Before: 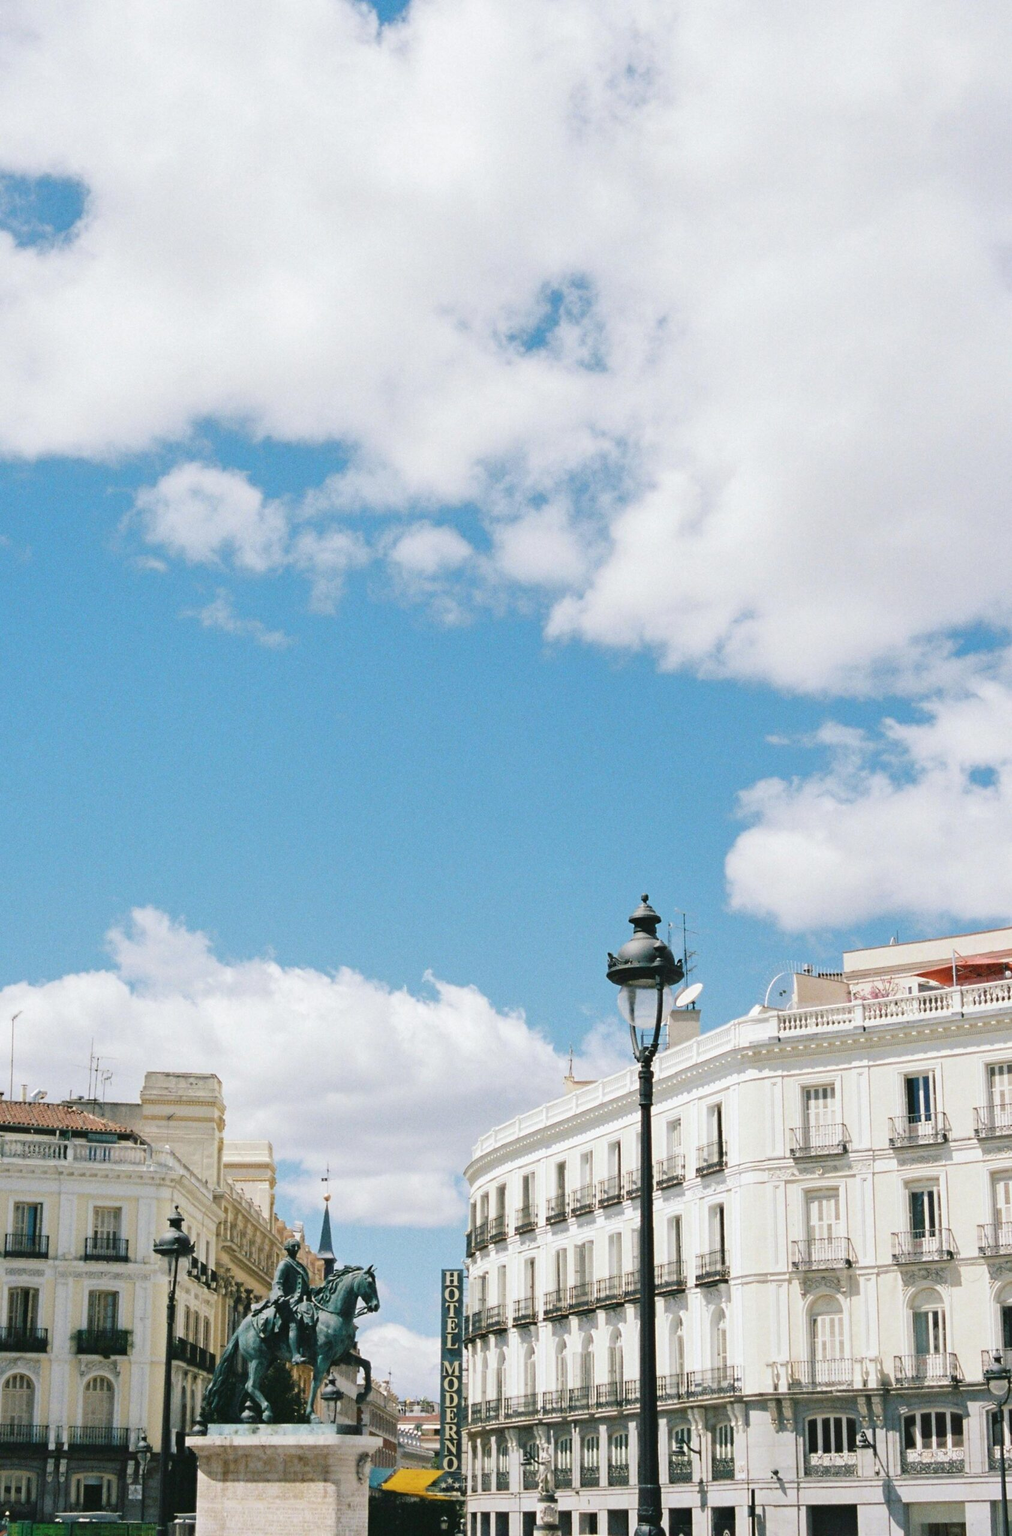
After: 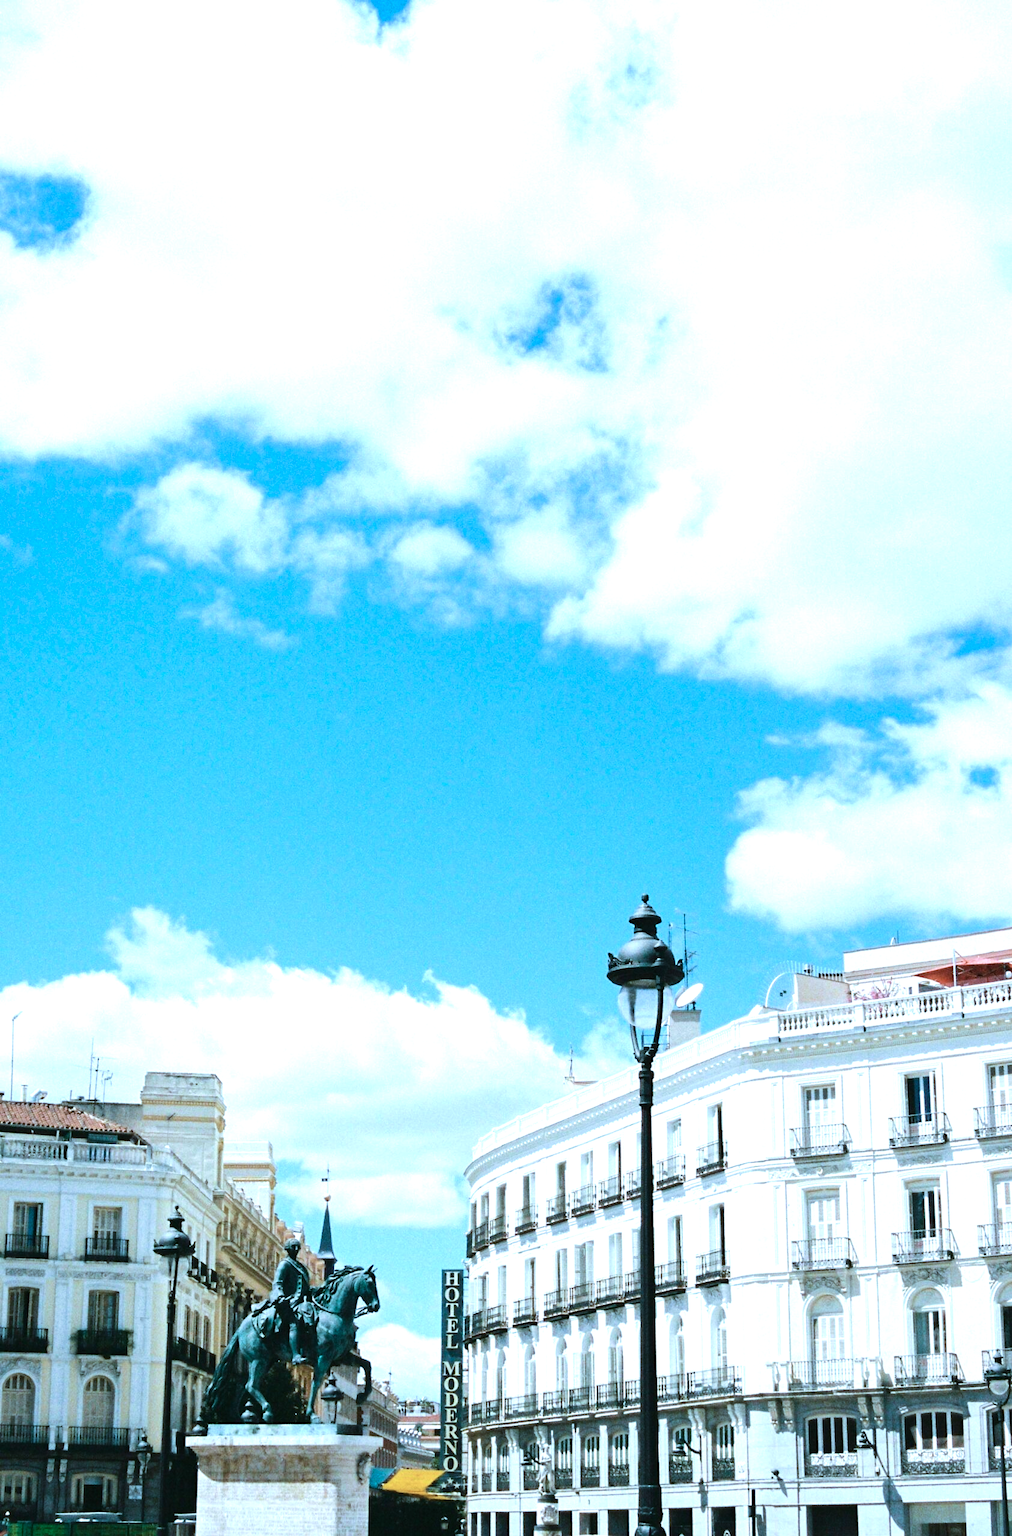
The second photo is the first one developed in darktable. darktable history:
velvia: strength 24.77%
color correction: highlights a* -9.55, highlights b* -21.78
tone equalizer: -8 EV -0.769 EV, -7 EV -0.678 EV, -6 EV -0.56 EV, -5 EV -0.397 EV, -3 EV 0.384 EV, -2 EV 0.6 EV, -1 EV 0.694 EV, +0 EV 0.771 EV, edges refinement/feathering 500, mask exposure compensation -1.57 EV, preserve details no
